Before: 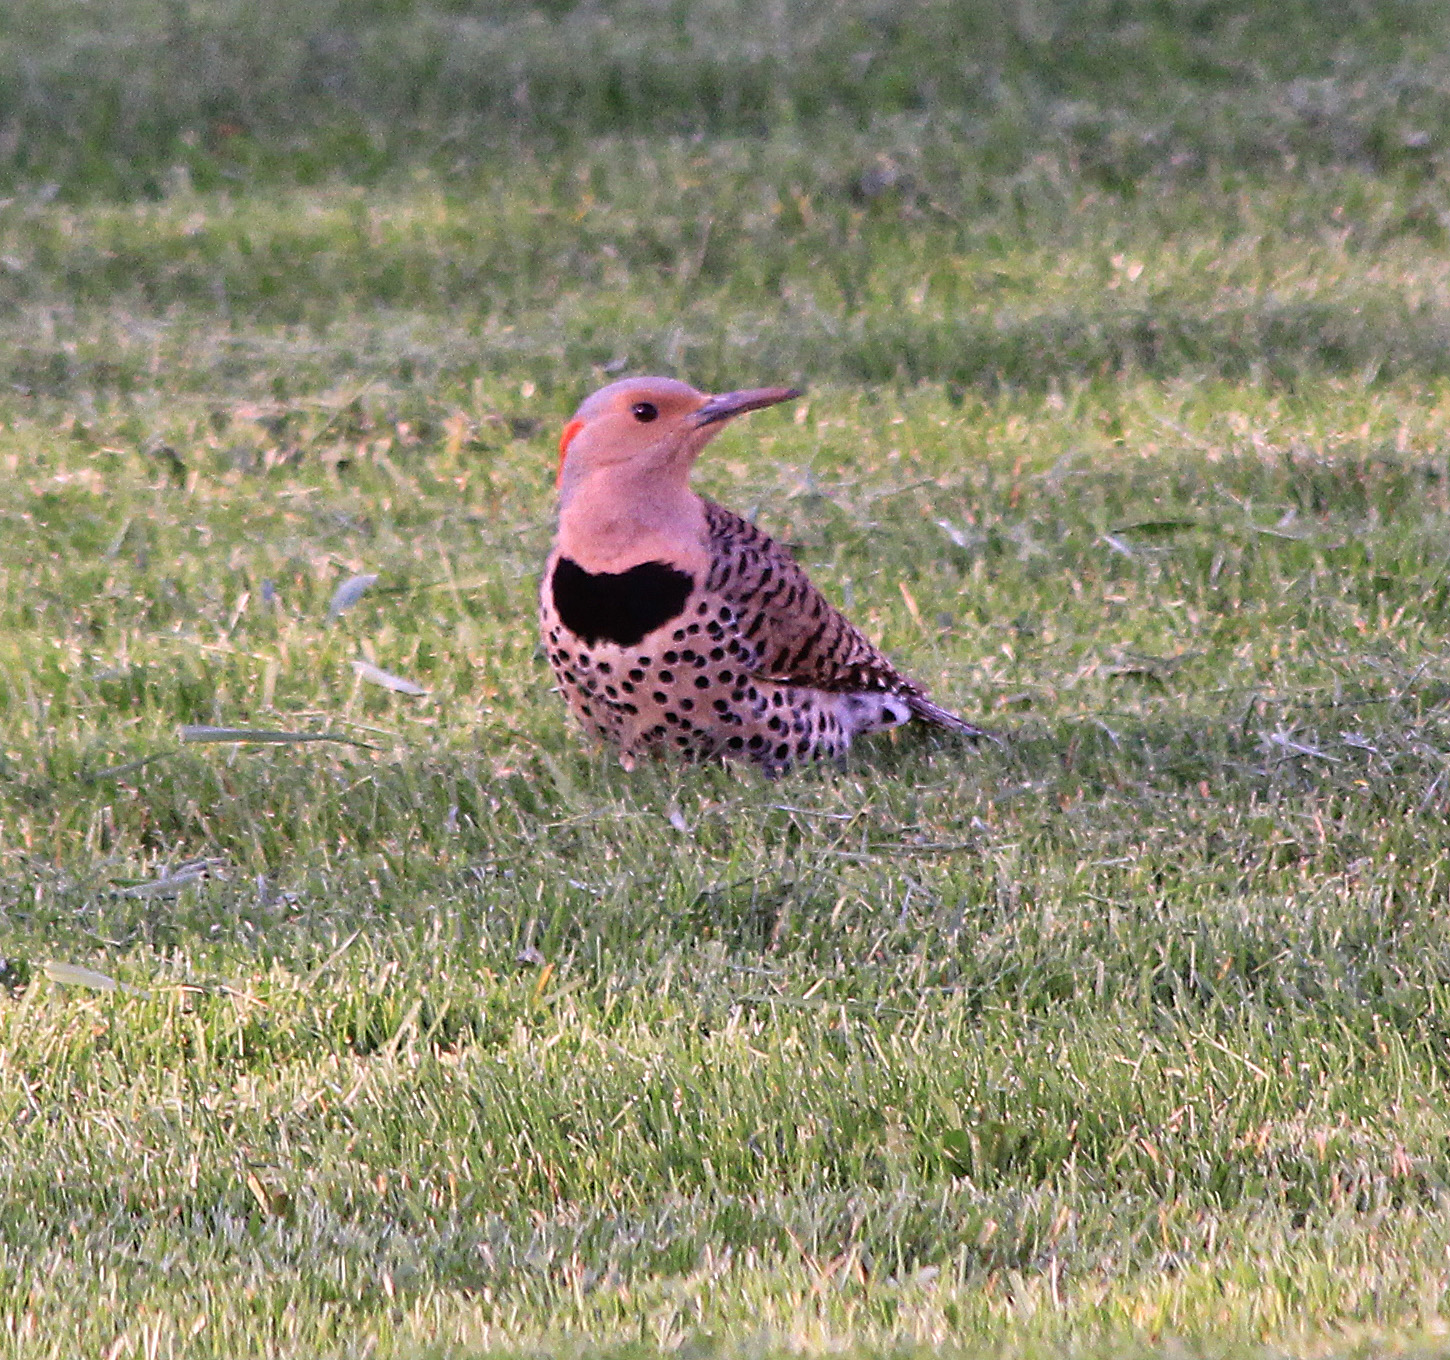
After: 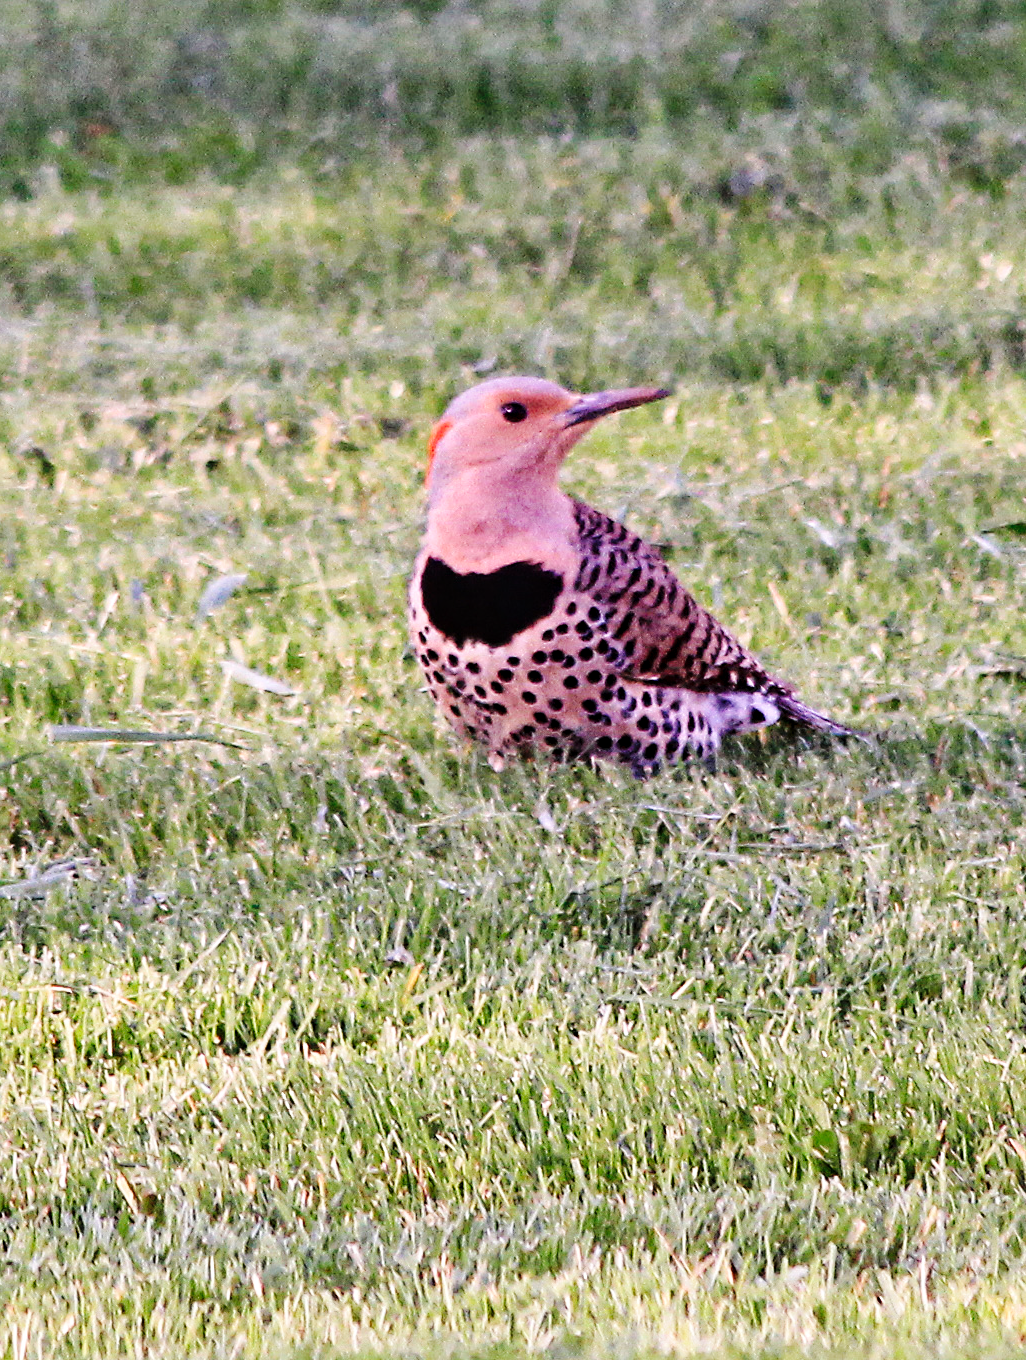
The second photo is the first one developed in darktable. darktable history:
crop and rotate: left 9.061%, right 20.142%
base curve: curves: ch0 [(0, 0) (0.036, 0.025) (0.121, 0.166) (0.206, 0.329) (0.605, 0.79) (1, 1)], preserve colors none
exposure: exposure -0.048 EV, compensate highlight preservation false
contrast equalizer: y [[0.5, 0.5, 0.544, 0.569, 0.5, 0.5], [0.5 ×6], [0.5 ×6], [0 ×6], [0 ×6]]
